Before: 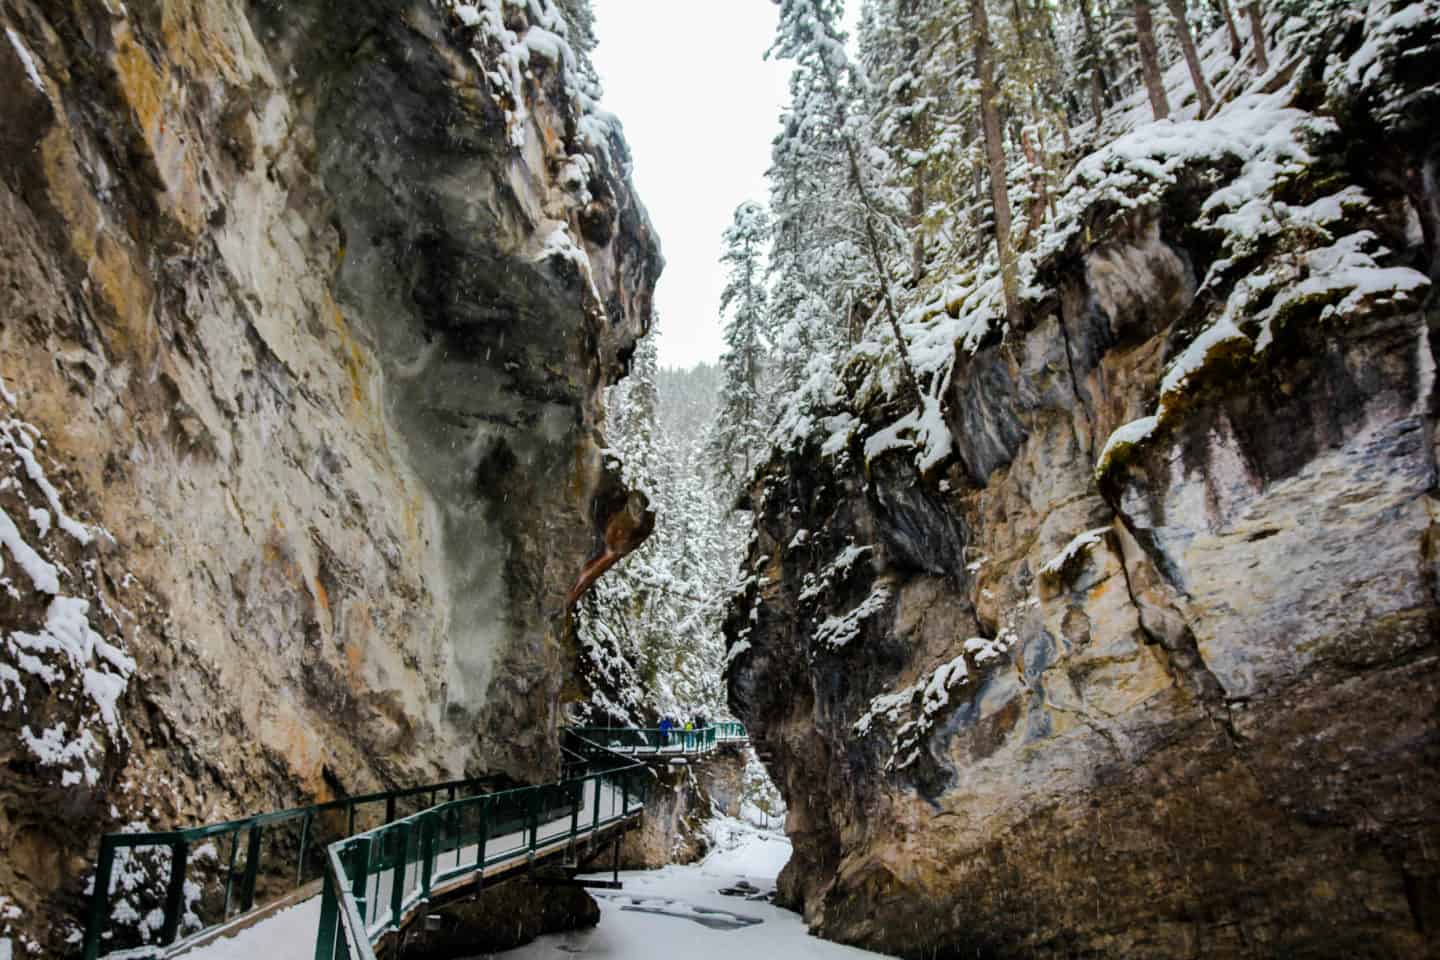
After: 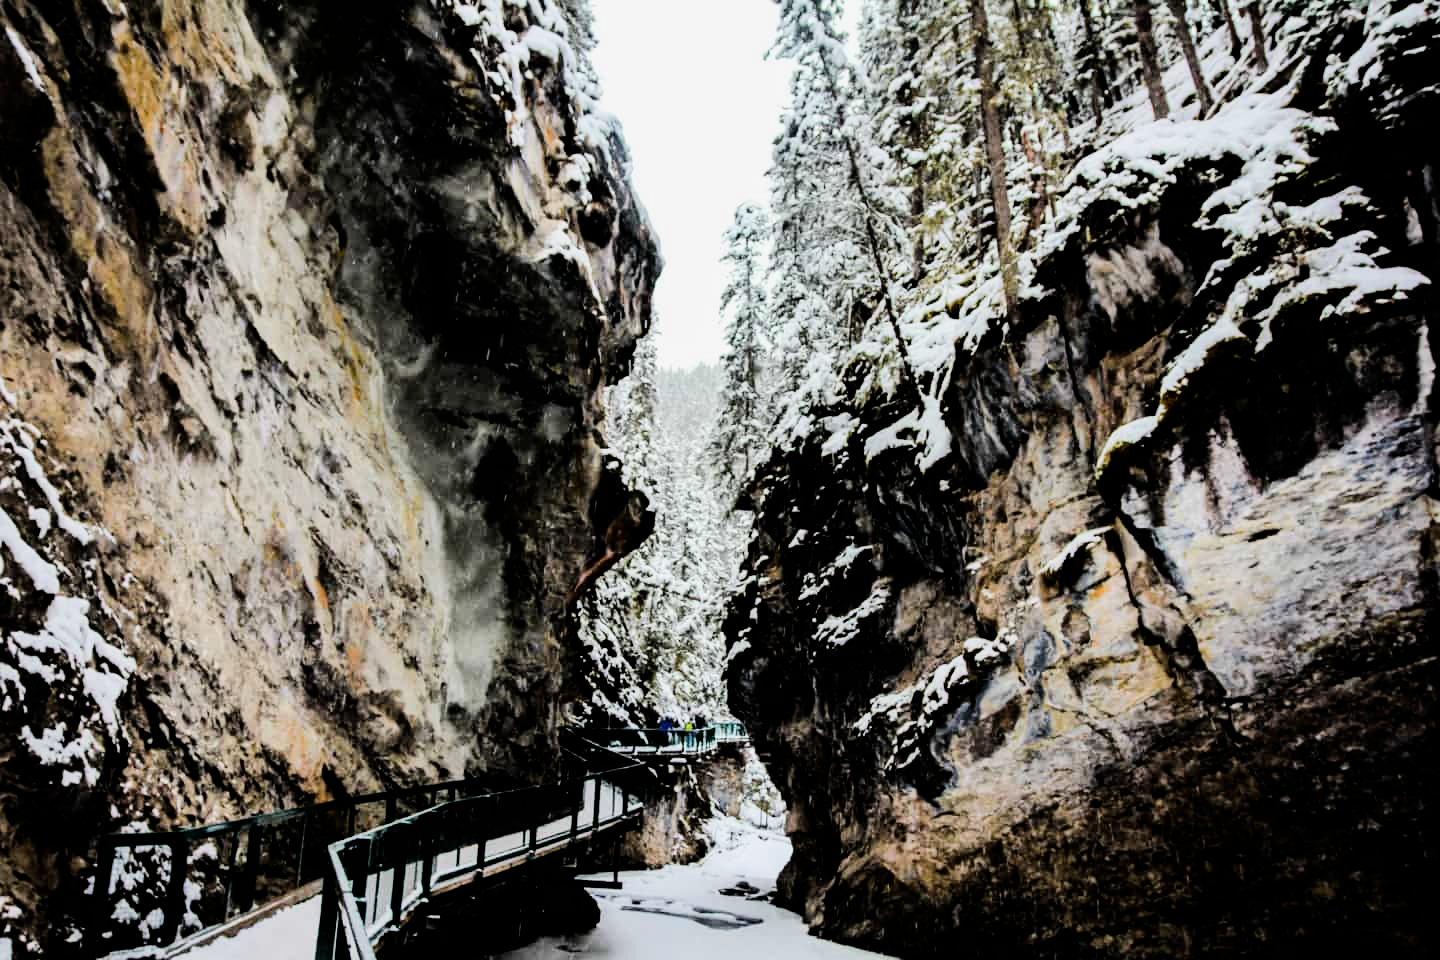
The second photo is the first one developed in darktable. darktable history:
exposure: black level correction 0.002, compensate highlight preservation false
tone equalizer: -8 EV -0.75 EV, -7 EV -0.7 EV, -6 EV -0.6 EV, -5 EV -0.4 EV, -3 EV 0.4 EV, -2 EV 0.6 EV, -1 EV 0.7 EV, +0 EV 0.75 EV, edges refinement/feathering 500, mask exposure compensation -1.57 EV, preserve details no
filmic rgb: black relative exposure -5 EV, hardness 2.88, contrast 1.3
